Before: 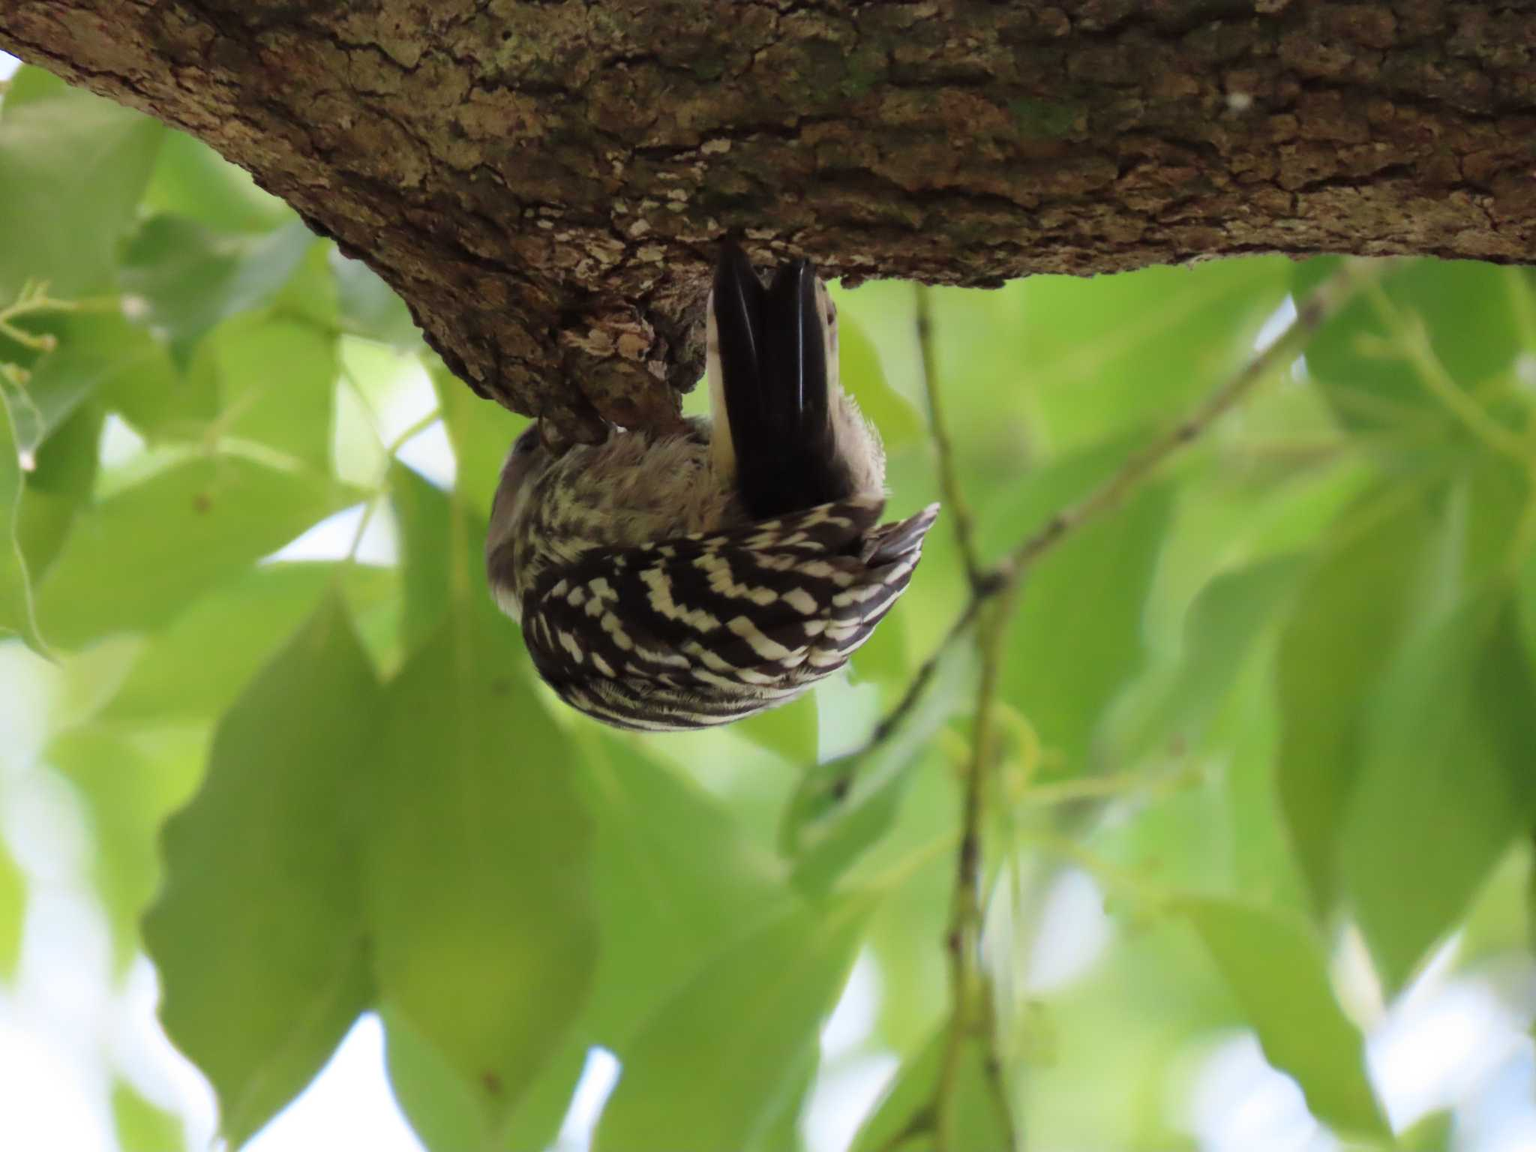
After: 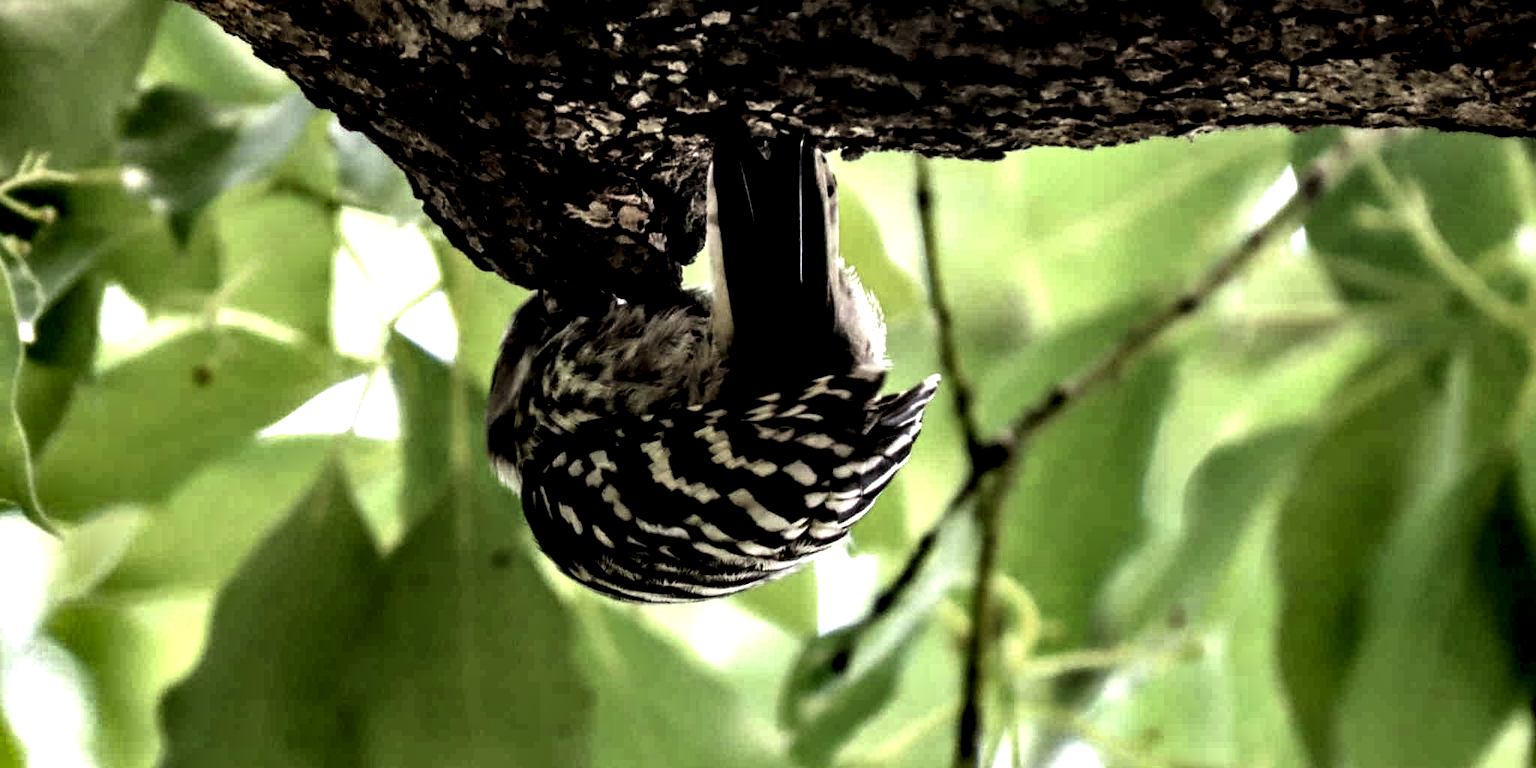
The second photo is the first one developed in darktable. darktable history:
crop: top 11.166%, bottom 22.168%
shadows and highlights: shadows 24.5, highlights -78.15, soften with gaussian
local contrast: highlights 115%, shadows 42%, detail 293%
levels: levels [0.116, 0.574, 1]
